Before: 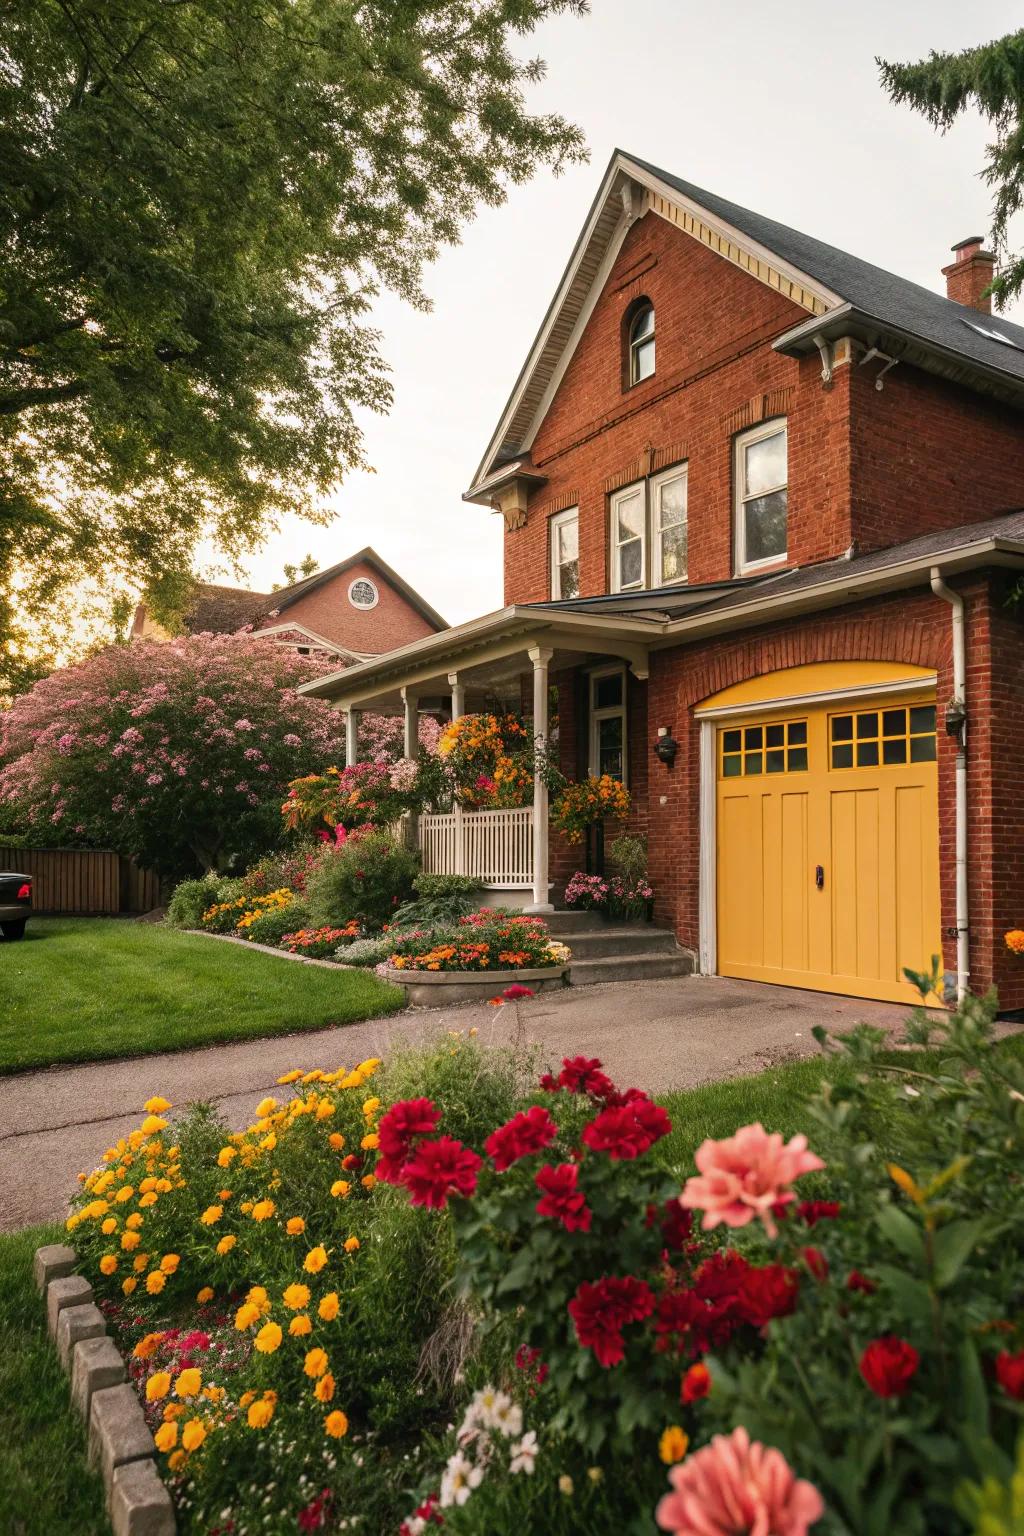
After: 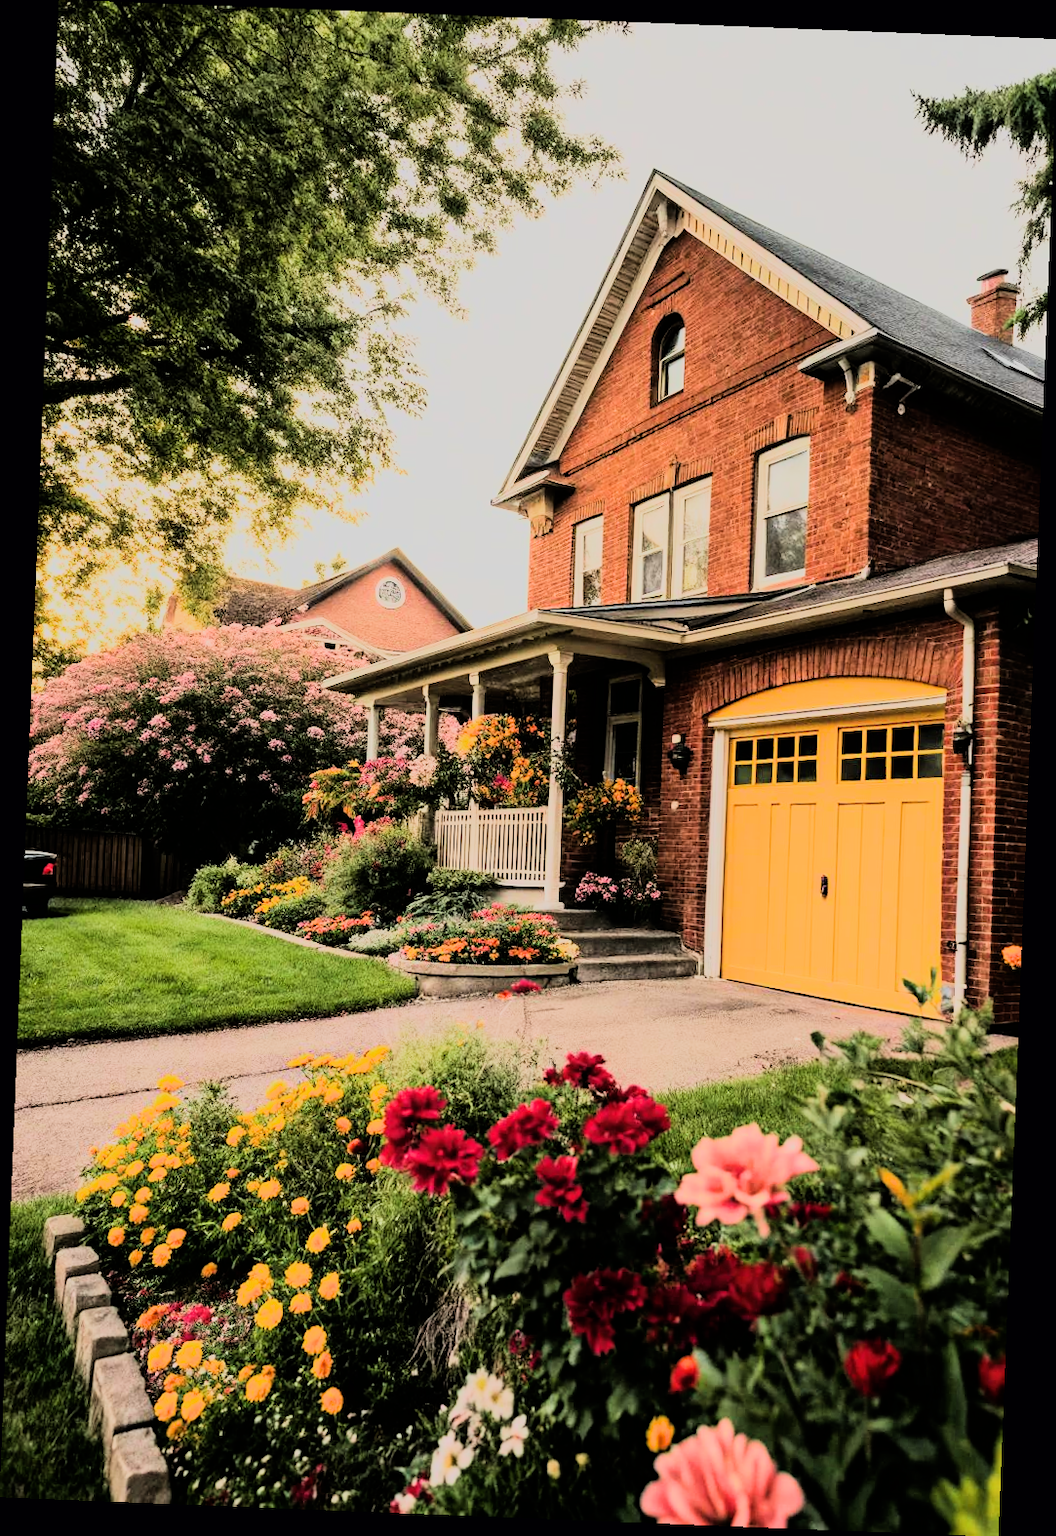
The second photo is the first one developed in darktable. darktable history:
rotate and perspective: rotation 2.27°, automatic cropping off
filmic rgb: black relative exposure -7.65 EV, white relative exposure 4.56 EV, hardness 3.61, color science v6 (2022)
rgb curve: curves: ch0 [(0, 0) (0.21, 0.15) (0.24, 0.21) (0.5, 0.75) (0.75, 0.96) (0.89, 0.99) (1, 1)]; ch1 [(0, 0.02) (0.21, 0.13) (0.25, 0.2) (0.5, 0.67) (0.75, 0.9) (0.89, 0.97) (1, 1)]; ch2 [(0, 0.02) (0.21, 0.13) (0.25, 0.2) (0.5, 0.67) (0.75, 0.9) (0.89, 0.97) (1, 1)], compensate middle gray true
